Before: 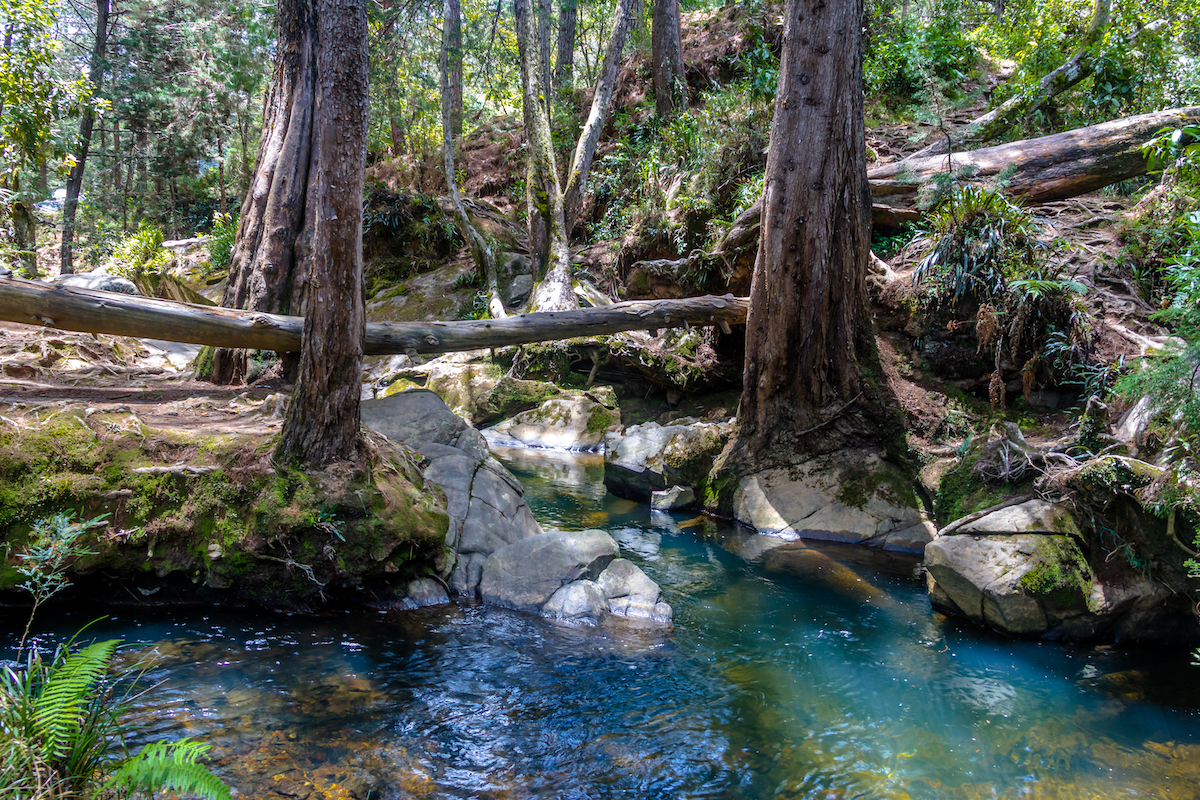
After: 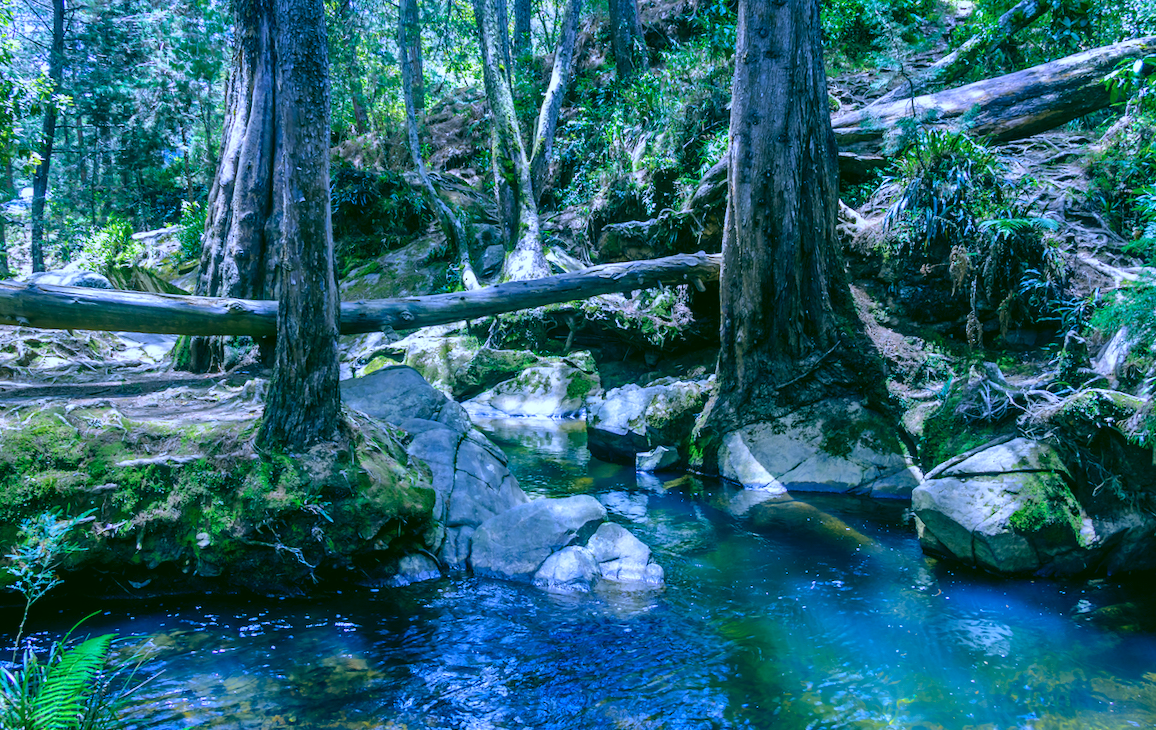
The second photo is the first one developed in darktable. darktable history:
color correction: highlights a* 5.62, highlights b* 33.57, shadows a* -25.86, shadows b* 4.02
rotate and perspective: rotation -3.52°, crop left 0.036, crop right 0.964, crop top 0.081, crop bottom 0.919
white balance: emerald 1
color calibration: illuminant as shot in camera, x 0.462, y 0.419, temperature 2651.64 K
shadows and highlights: low approximation 0.01, soften with gaussian
